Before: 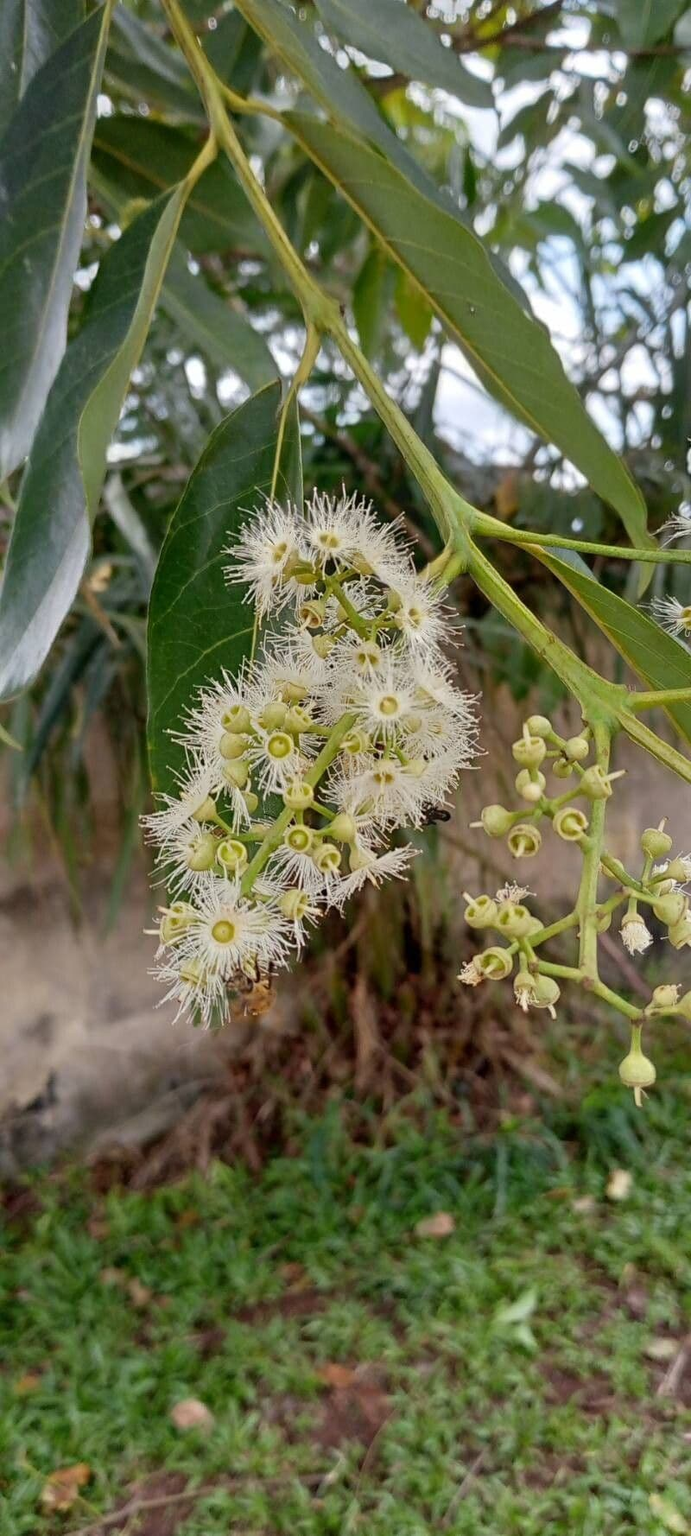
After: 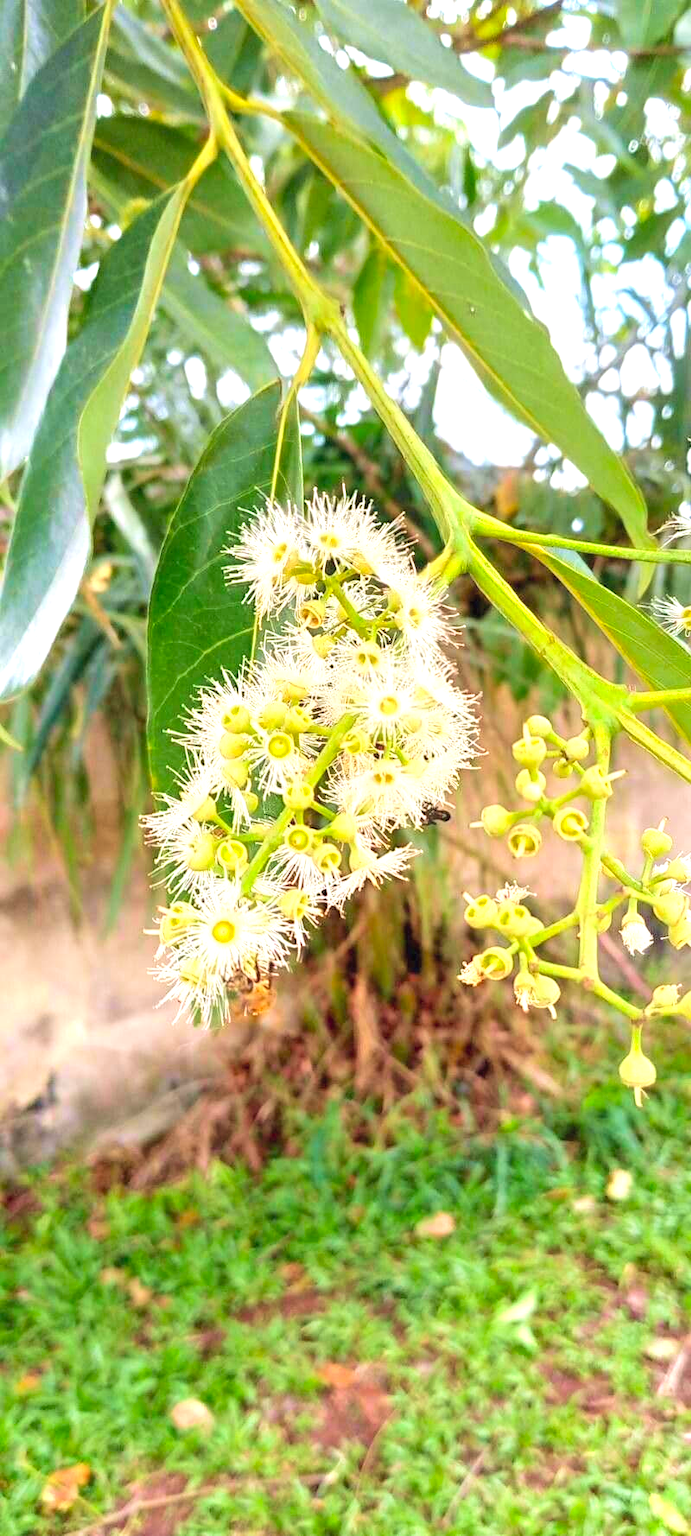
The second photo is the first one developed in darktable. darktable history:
exposure: black level correction 0, exposure 1.385 EV, compensate highlight preservation false
contrast brightness saturation: contrast 0.068, brightness 0.178, saturation 0.398
velvia: on, module defaults
